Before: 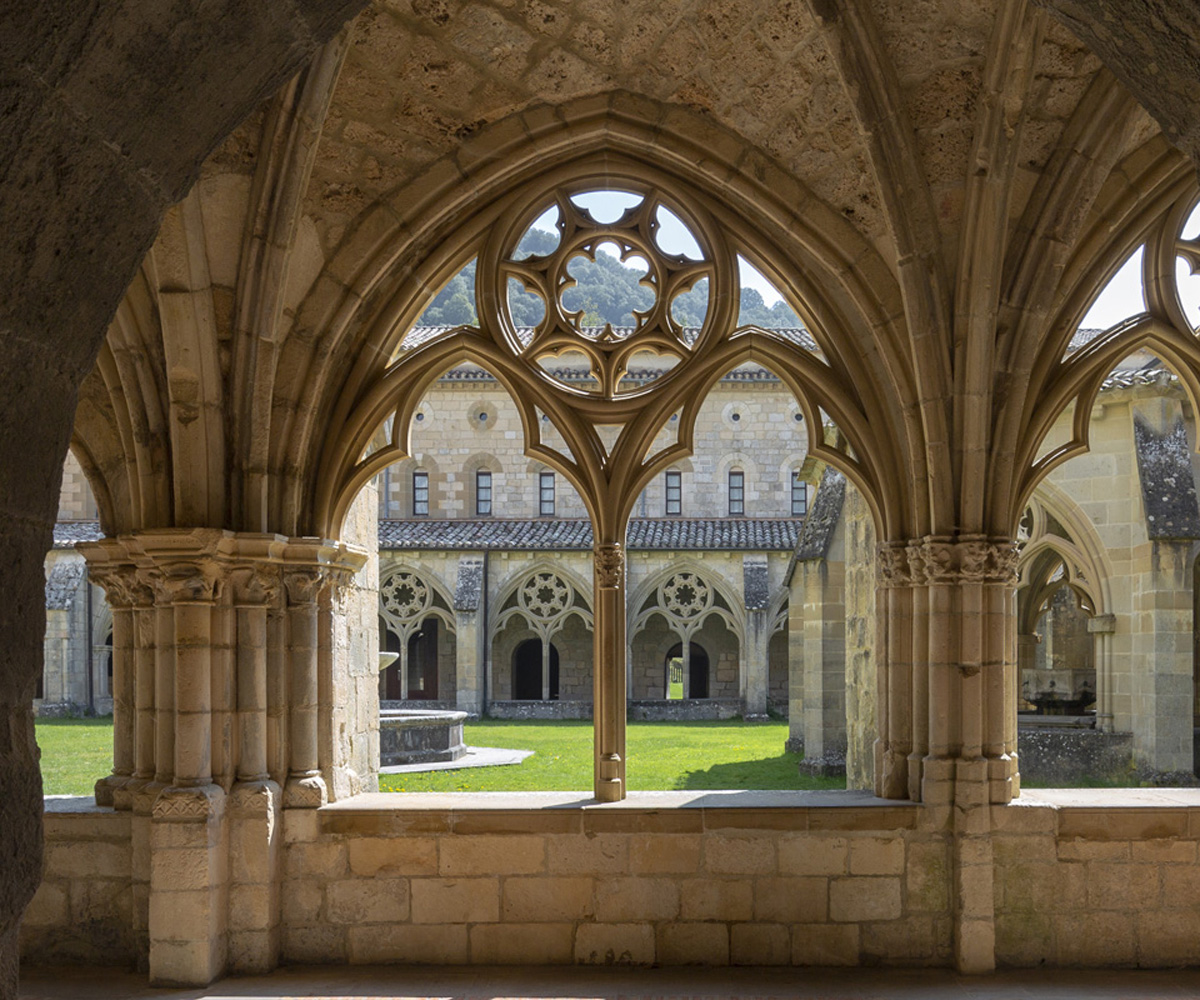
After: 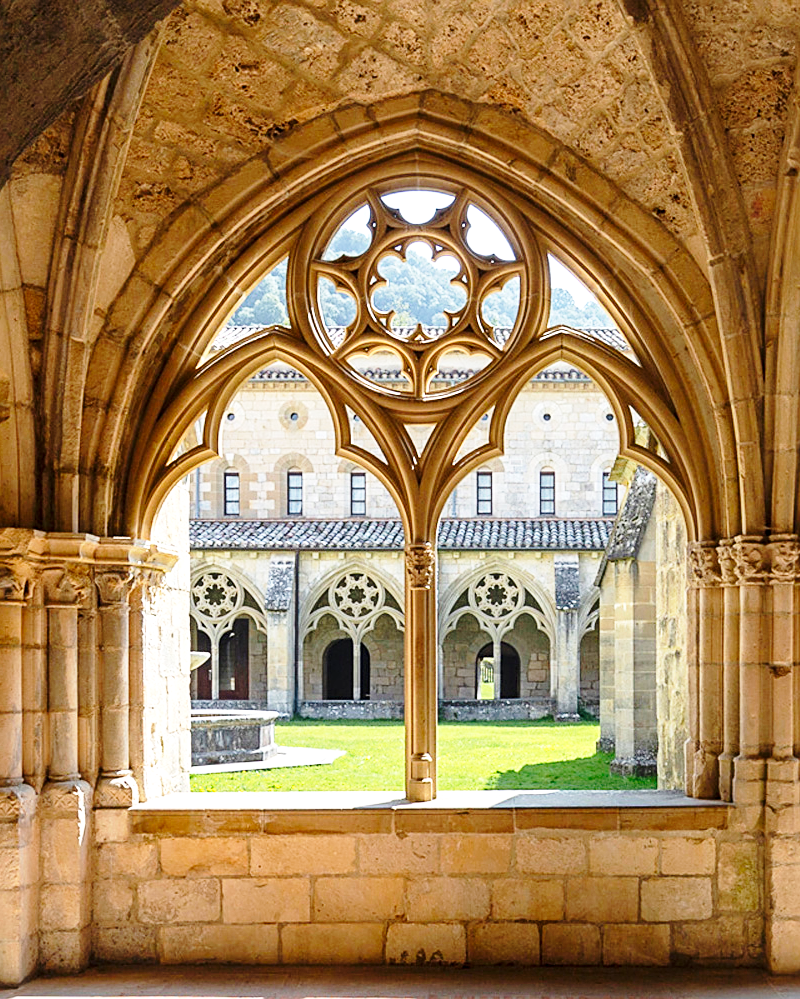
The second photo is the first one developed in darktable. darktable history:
base curve: curves: ch0 [(0, 0) (0.028, 0.03) (0.121, 0.232) (0.46, 0.748) (0.859, 0.968) (1, 1)], preserve colors none
white balance: emerald 1
exposure: exposure 0.6 EV, compensate highlight preservation false
crop and rotate: left 15.754%, right 17.579%
sharpen: on, module defaults
